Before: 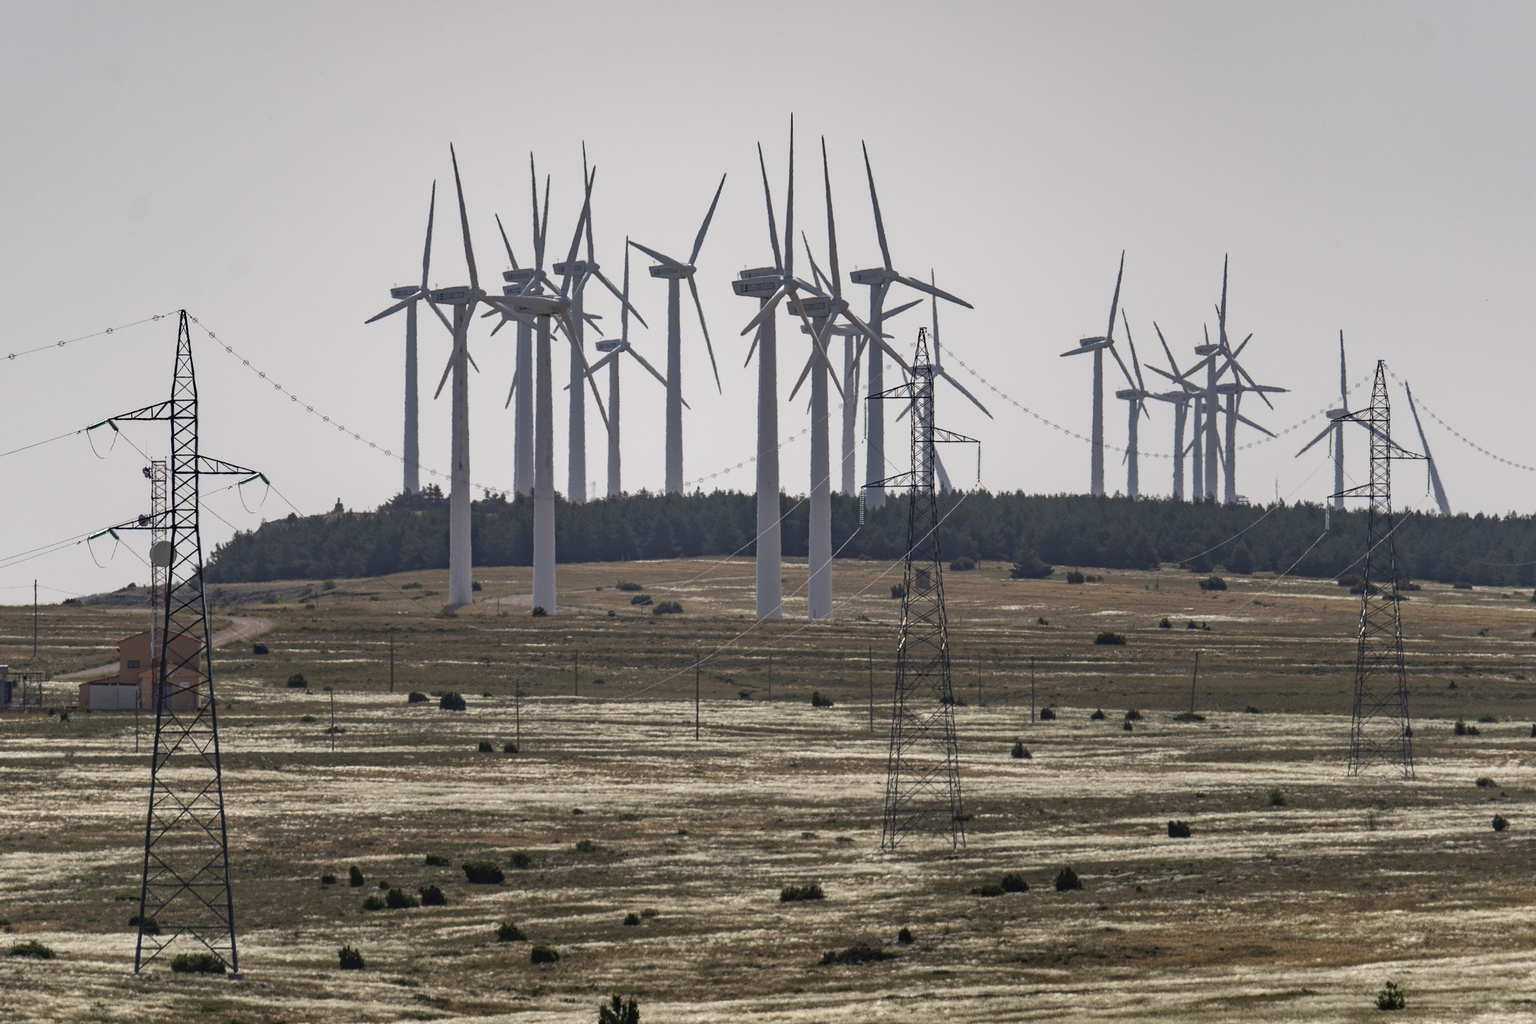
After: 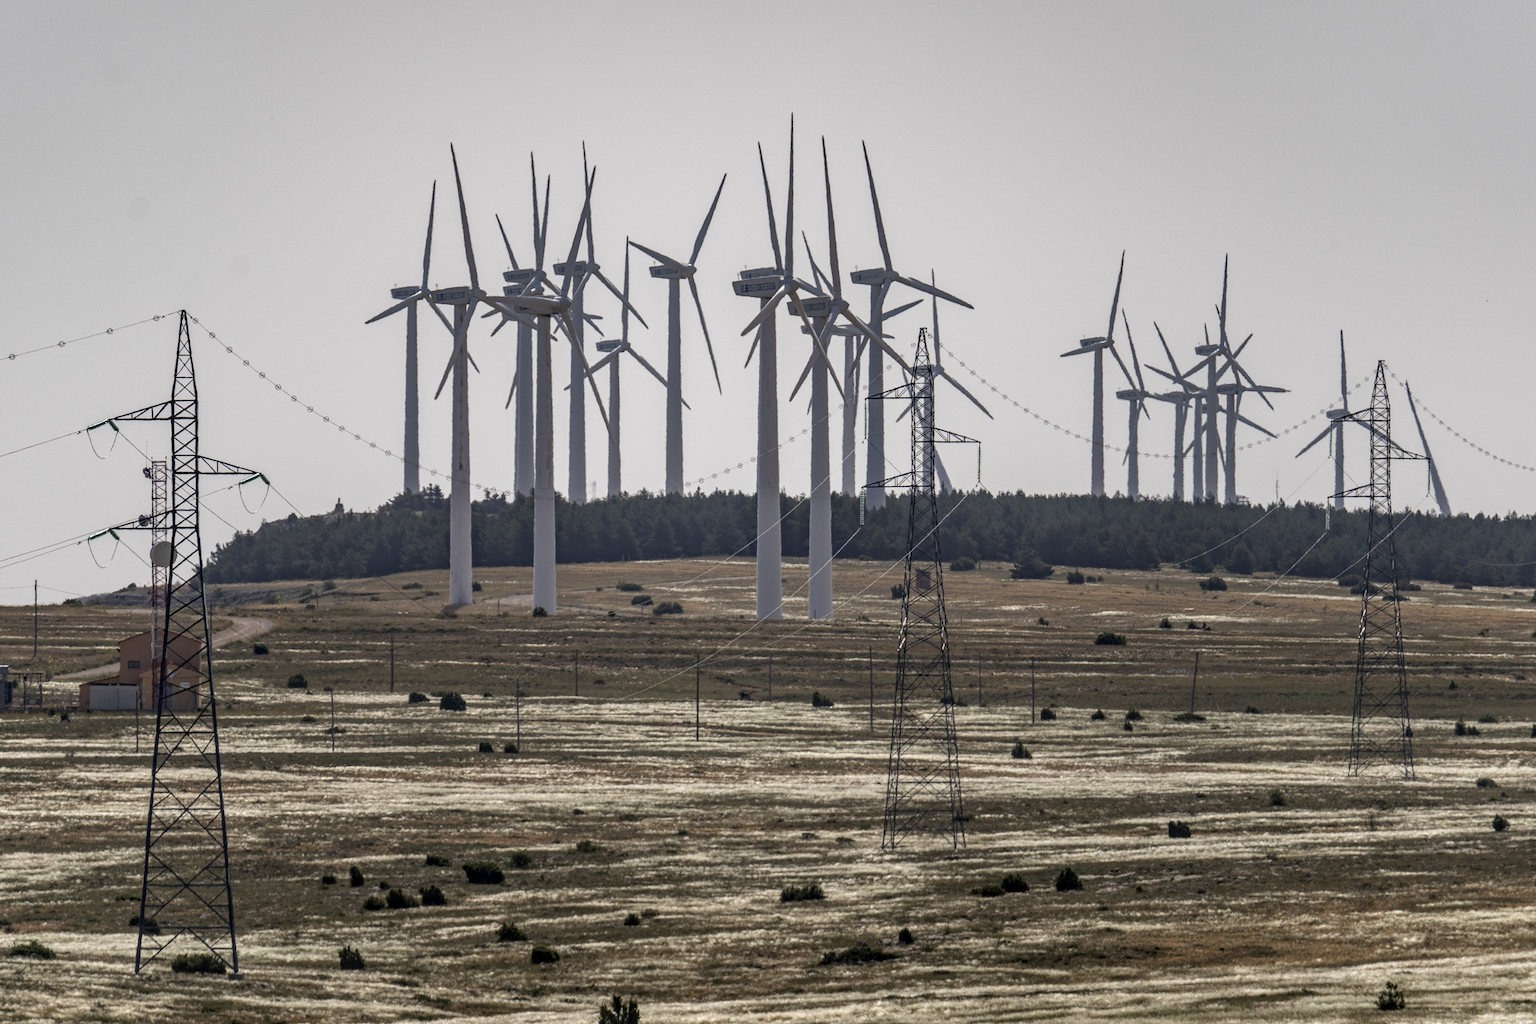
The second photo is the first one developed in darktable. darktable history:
local contrast: detail 130%
color balance rgb: on, module defaults
